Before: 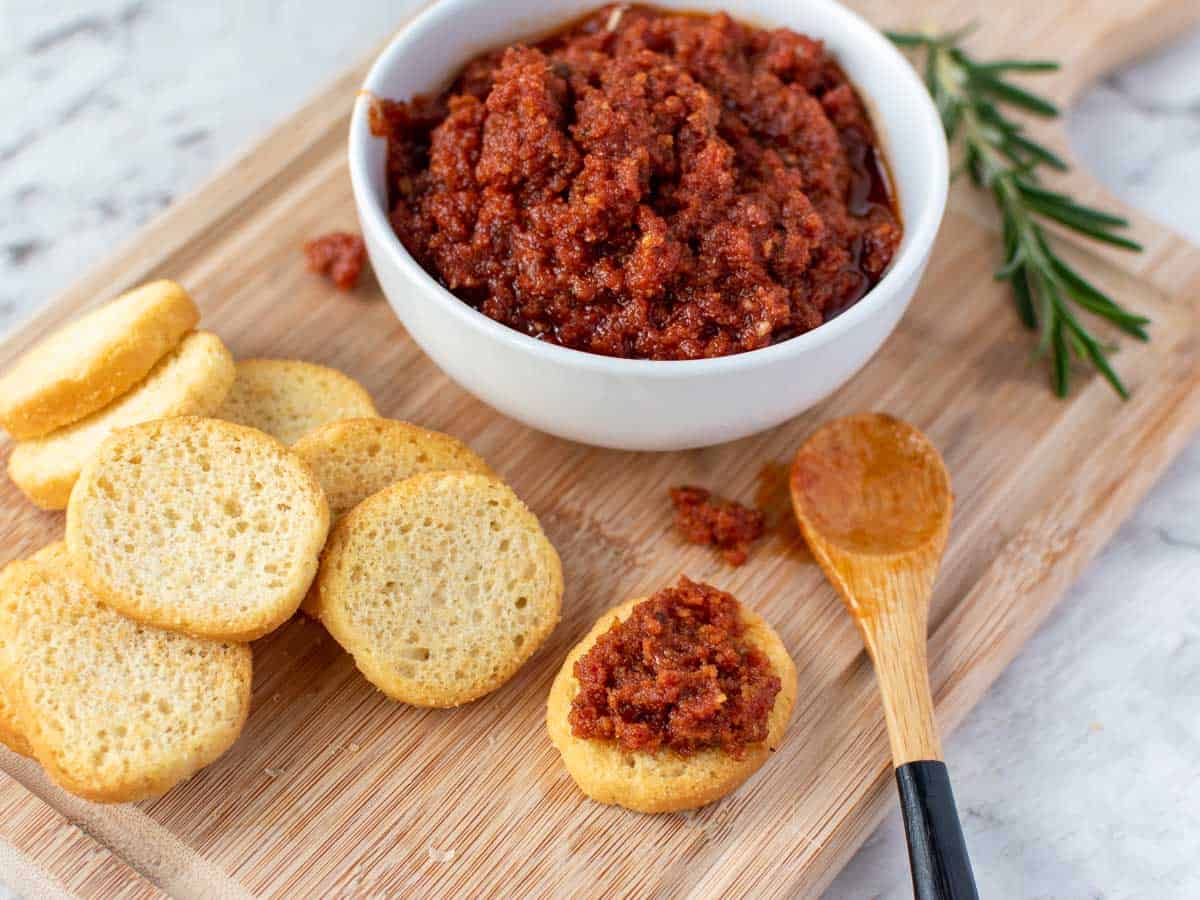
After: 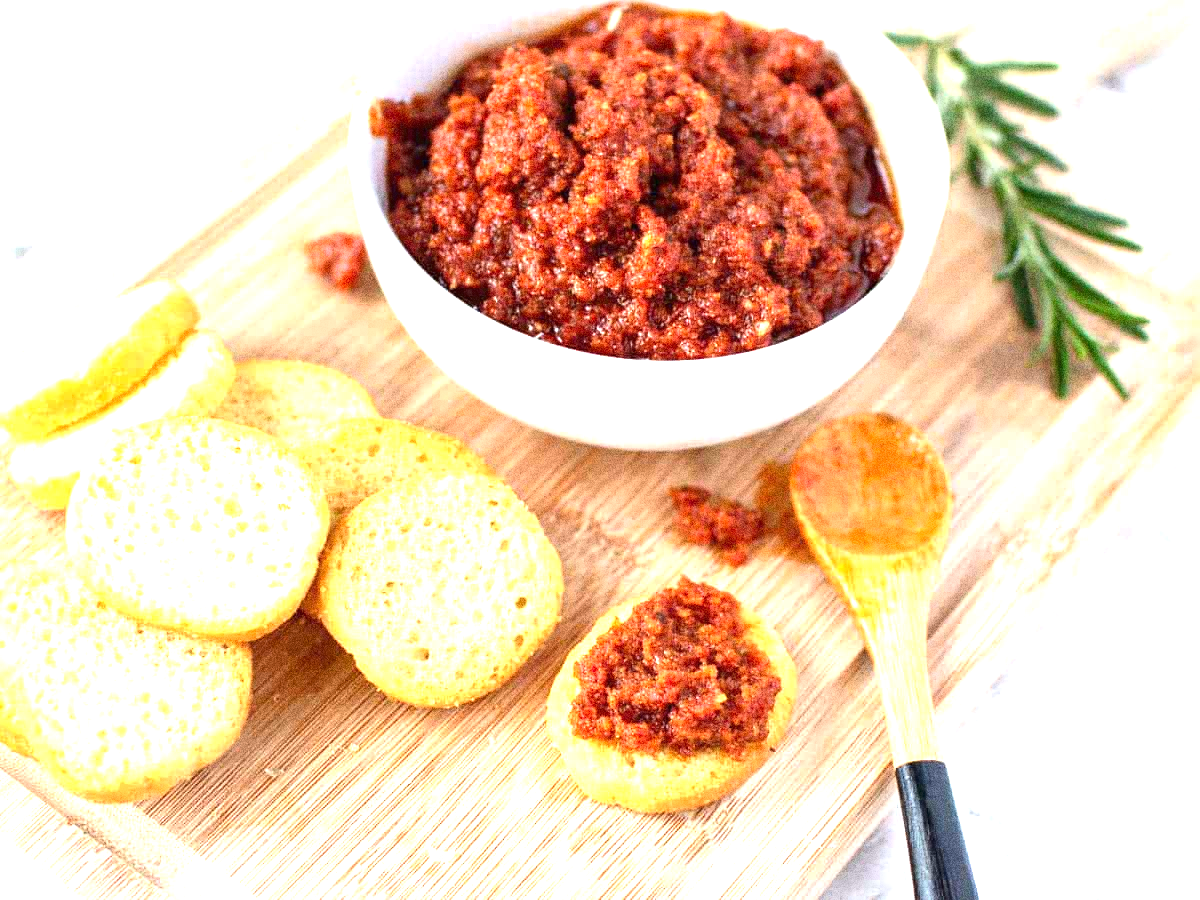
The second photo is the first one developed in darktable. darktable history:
white balance: red 0.978, blue 0.999
grain: strength 49.07%
exposure: black level correction 0, exposure 1.6 EV, compensate exposure bias true, compensate highlight preservation false
